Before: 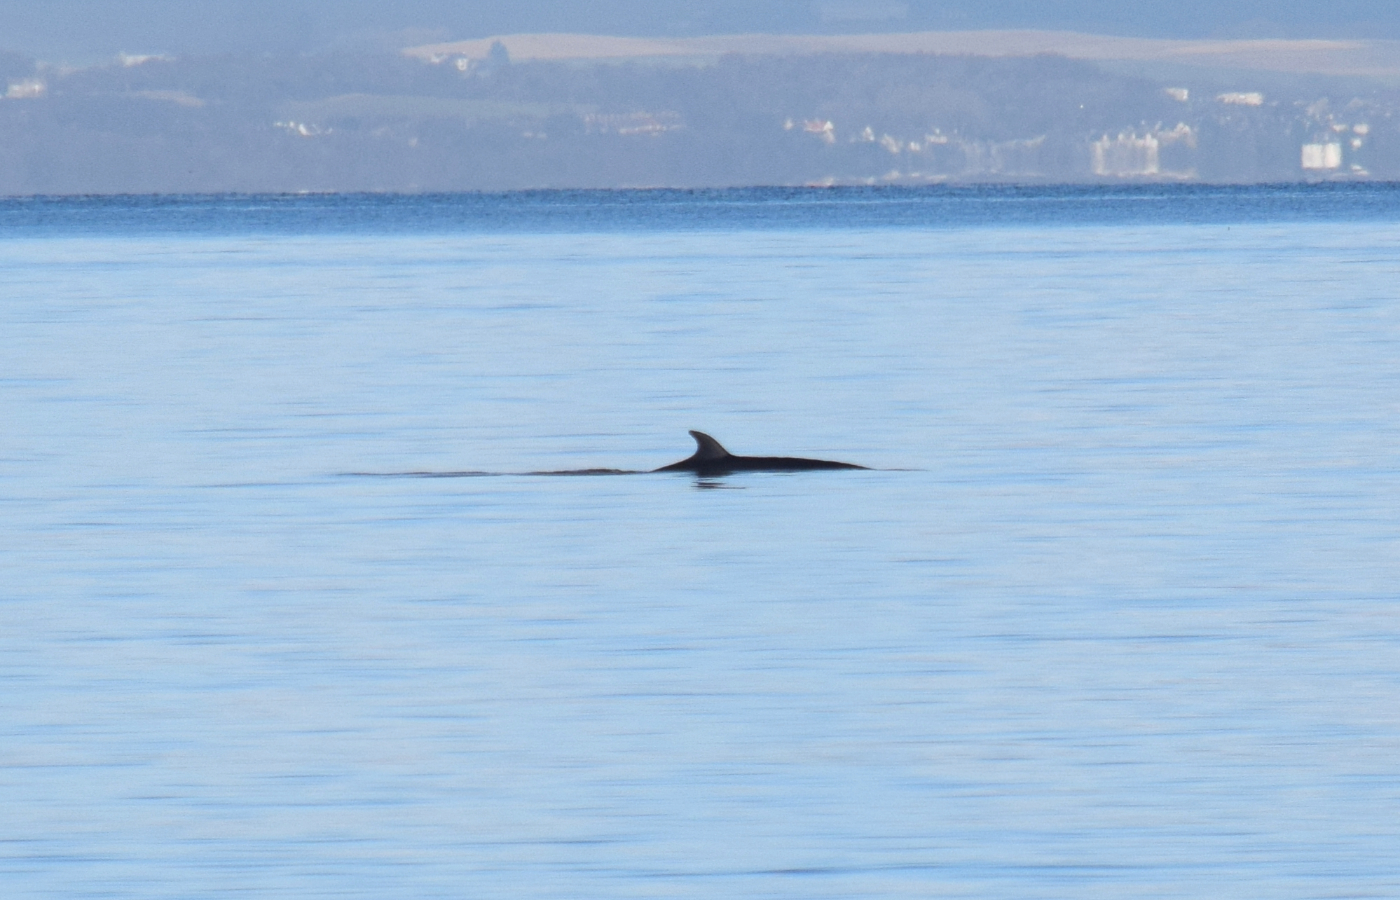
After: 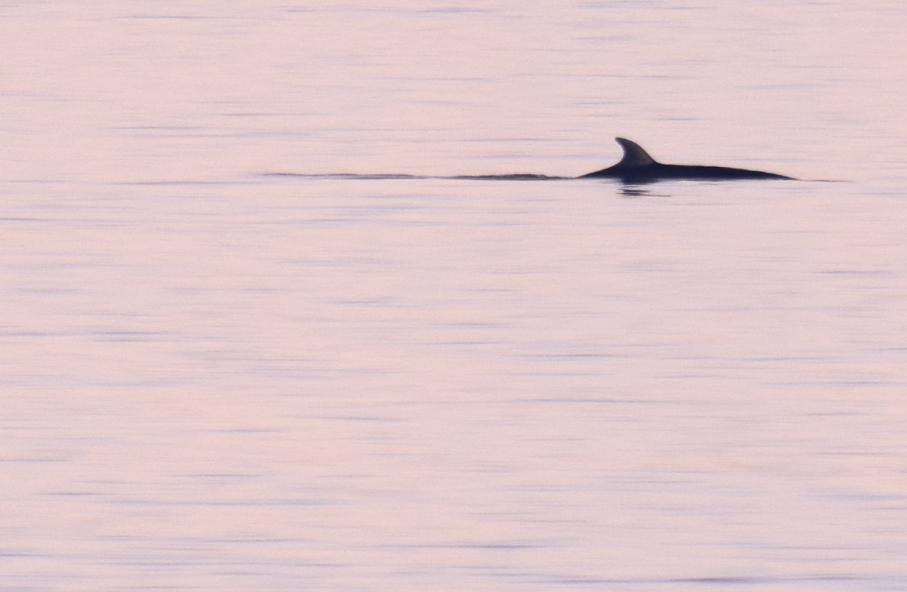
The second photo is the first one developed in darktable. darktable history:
contrast brightness saturation: contrast 0.151, brightness 0.049
color correction: highlights a* 20.21, highlights b* 27.36, shadows a* 3.31, shadows b* -17.35, saturation 0.762
crop and rotate: angle -1.13°, left 3.934%, top 32.127%, right 29.297%
